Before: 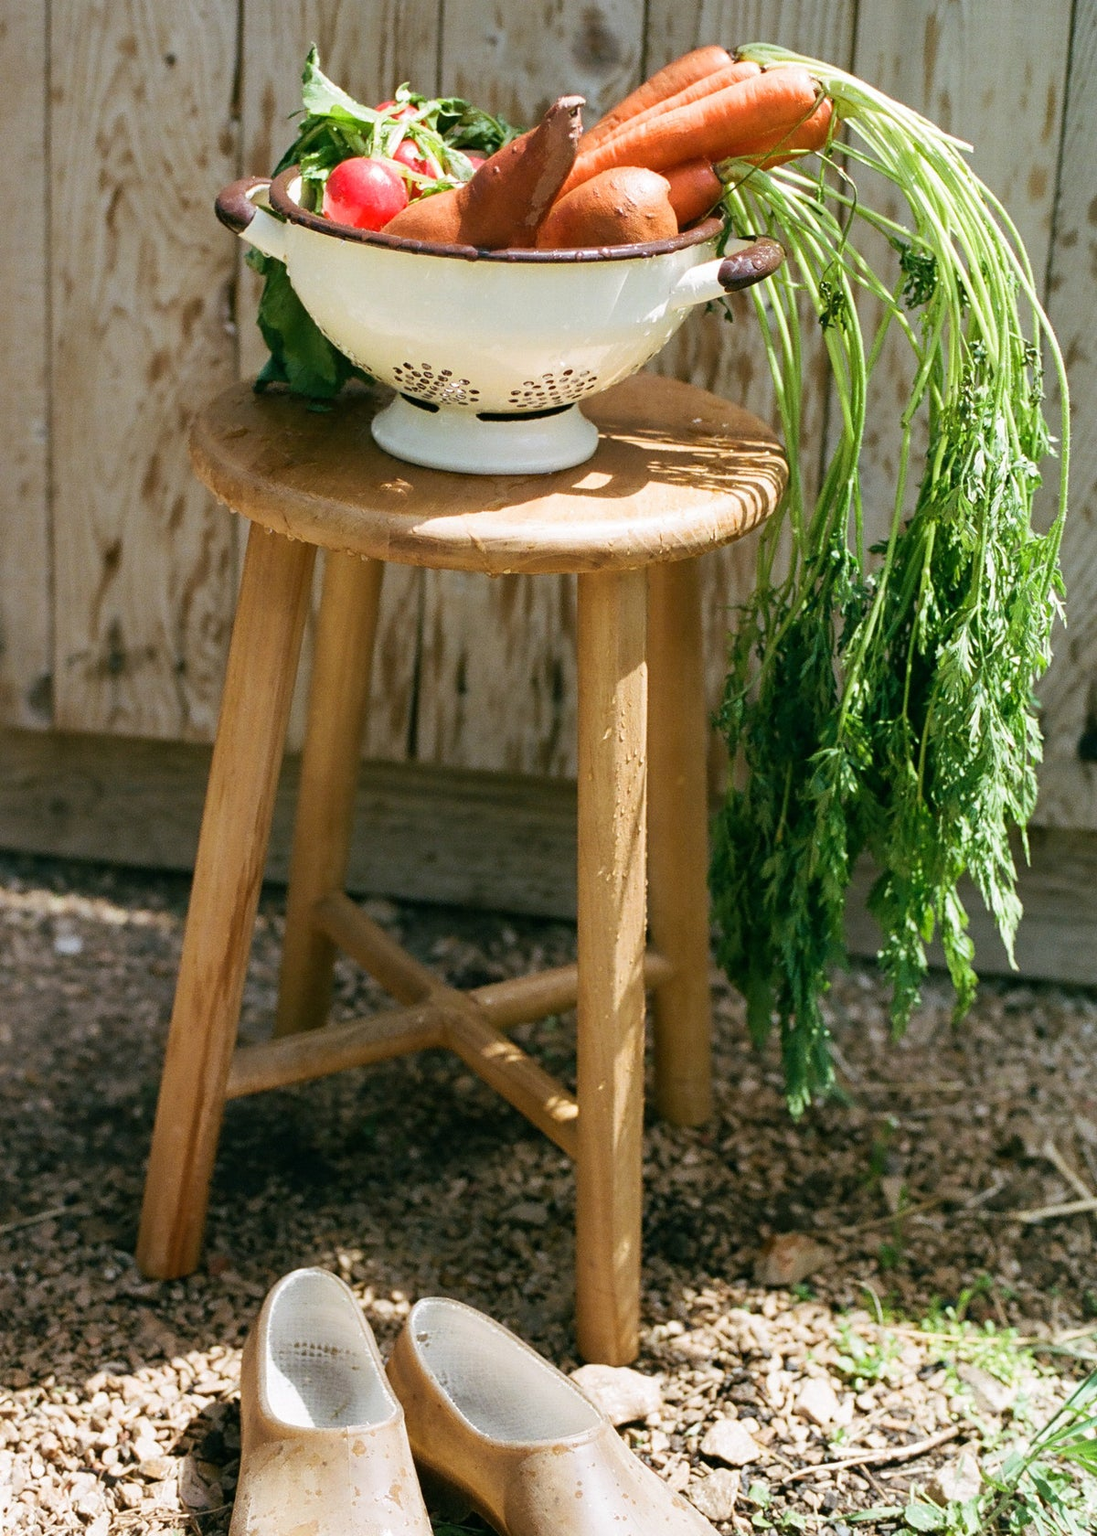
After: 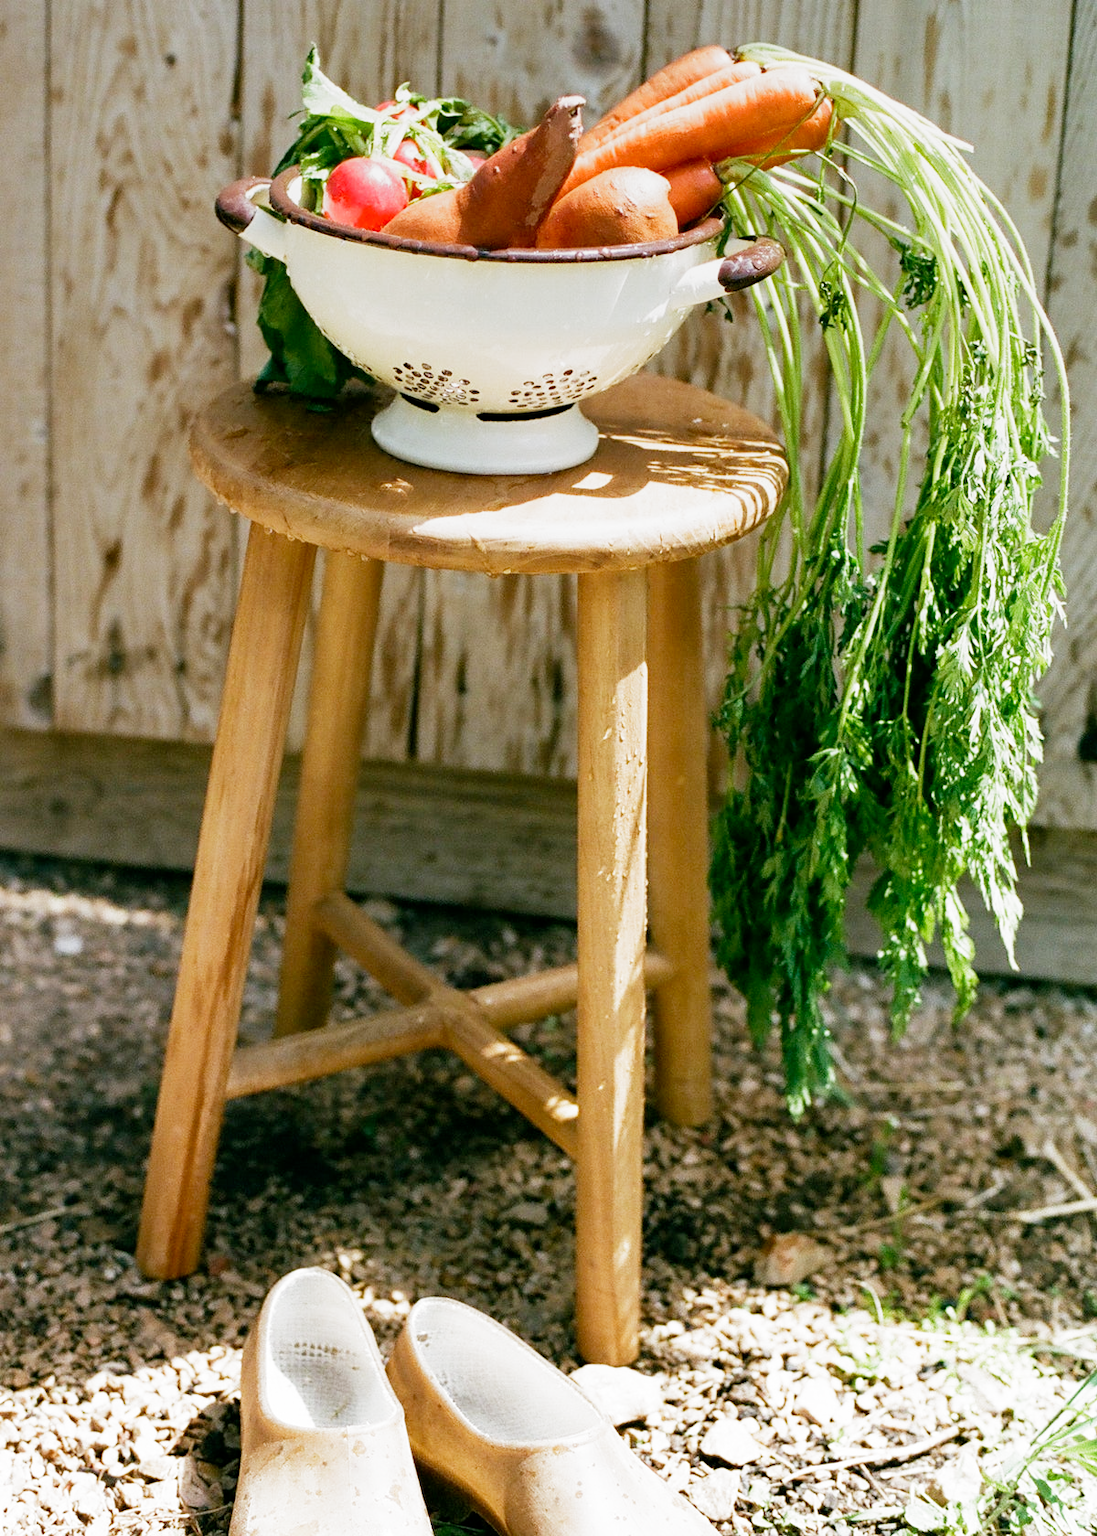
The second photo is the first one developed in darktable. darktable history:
filmic rgb: middle gray luminance 9.23%, black relative exposure -10.55 EV, white relative exposure 3.45 EV, threshold 6 EV, target black luminance 0%, hardness 5.98, latitude 59.69%, contrast 1.087, highlights saturation mix 5%, shadows ↔ highlights balance 29.23%, add noise in highlights 0, preserve chrominance no, color science v3 (2019), use custom middle-gray values true, iterations of high-quality reconstruction 0, contrast in highlights soft, enable highlight reconstruction true
graduated density: on, module defaults
